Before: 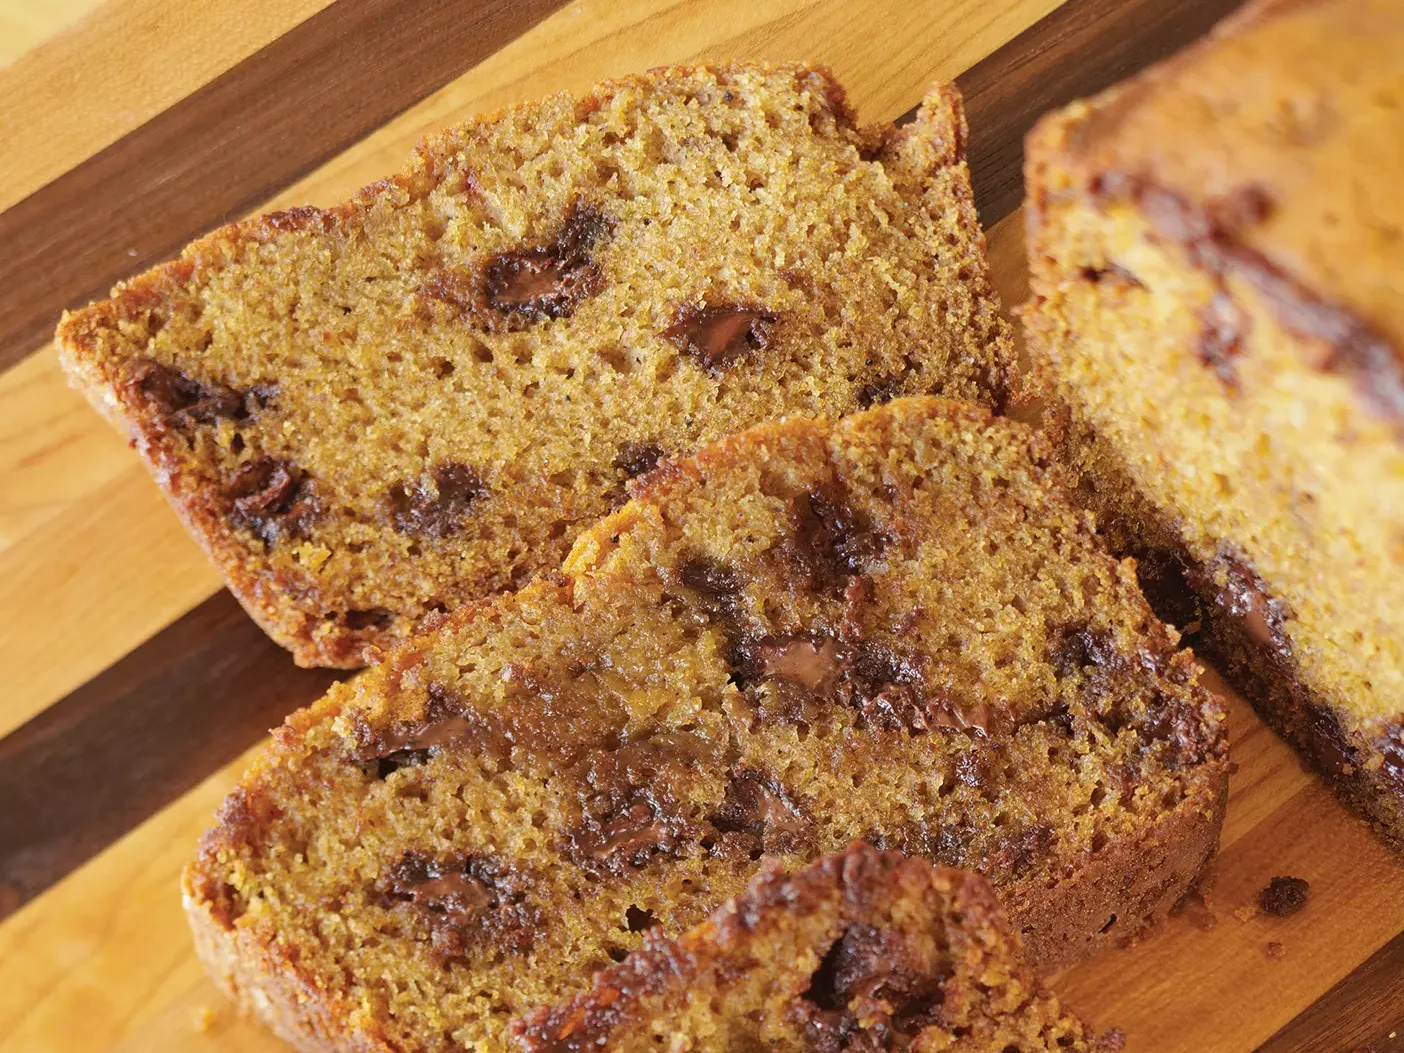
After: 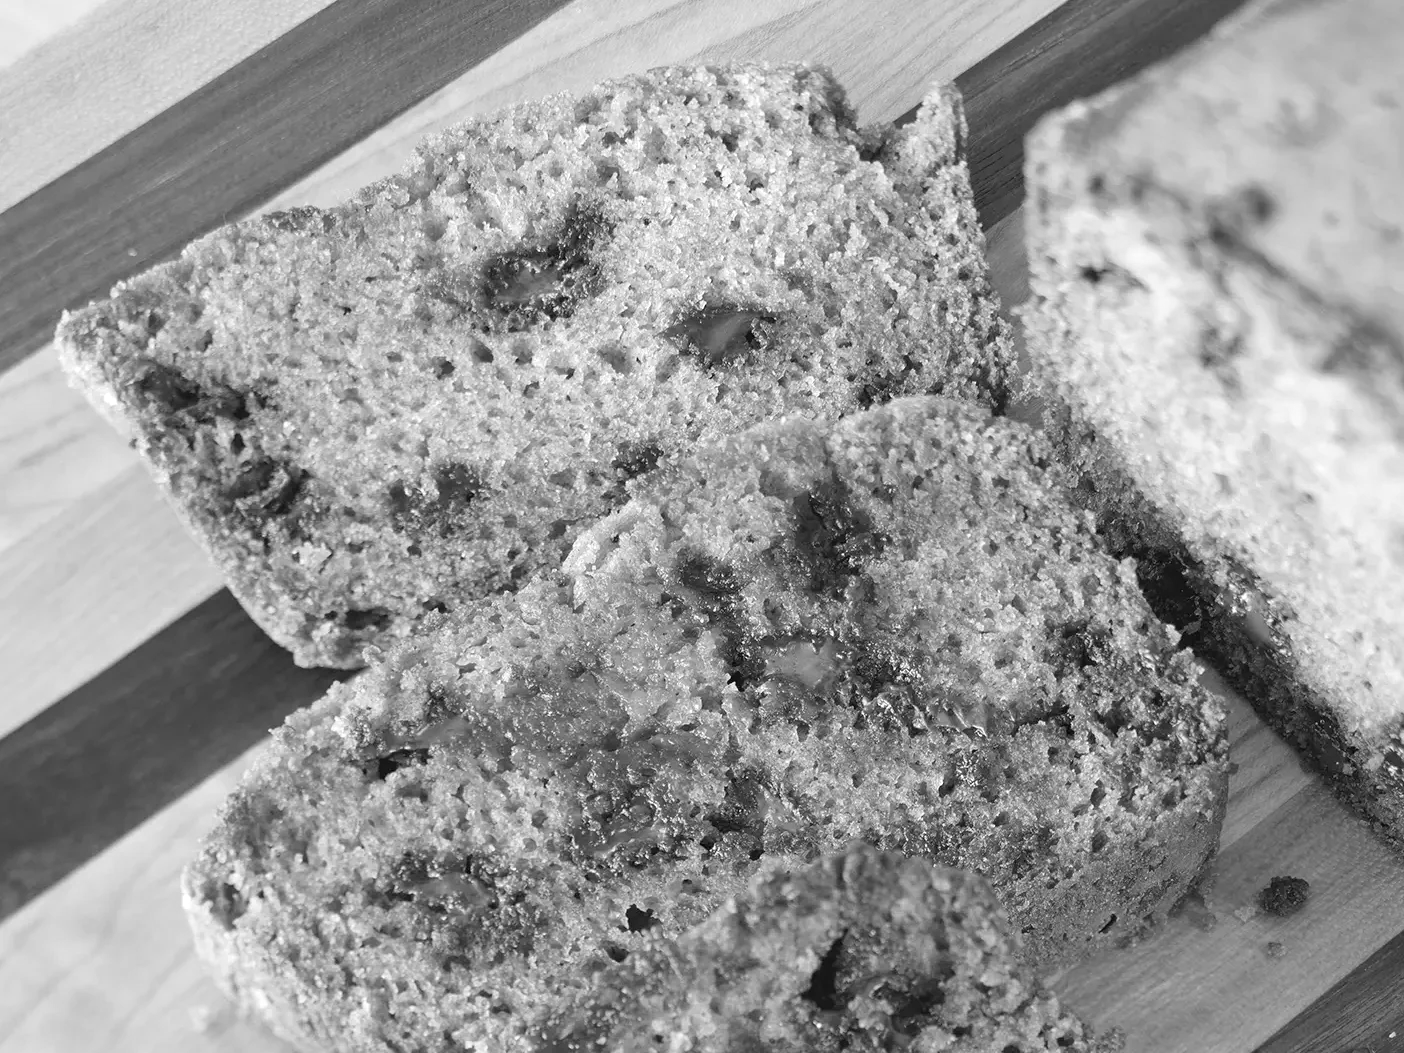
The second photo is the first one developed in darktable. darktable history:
monochrome: a 32, b 64, size 2.3
color balance rgb: perceptual saturation grading › global saturation 20%, perceptual saturation grading › highlights -25%, perceptual saturation grading › shadows 50%
levels: levels [0, 0.435, 0.917]
